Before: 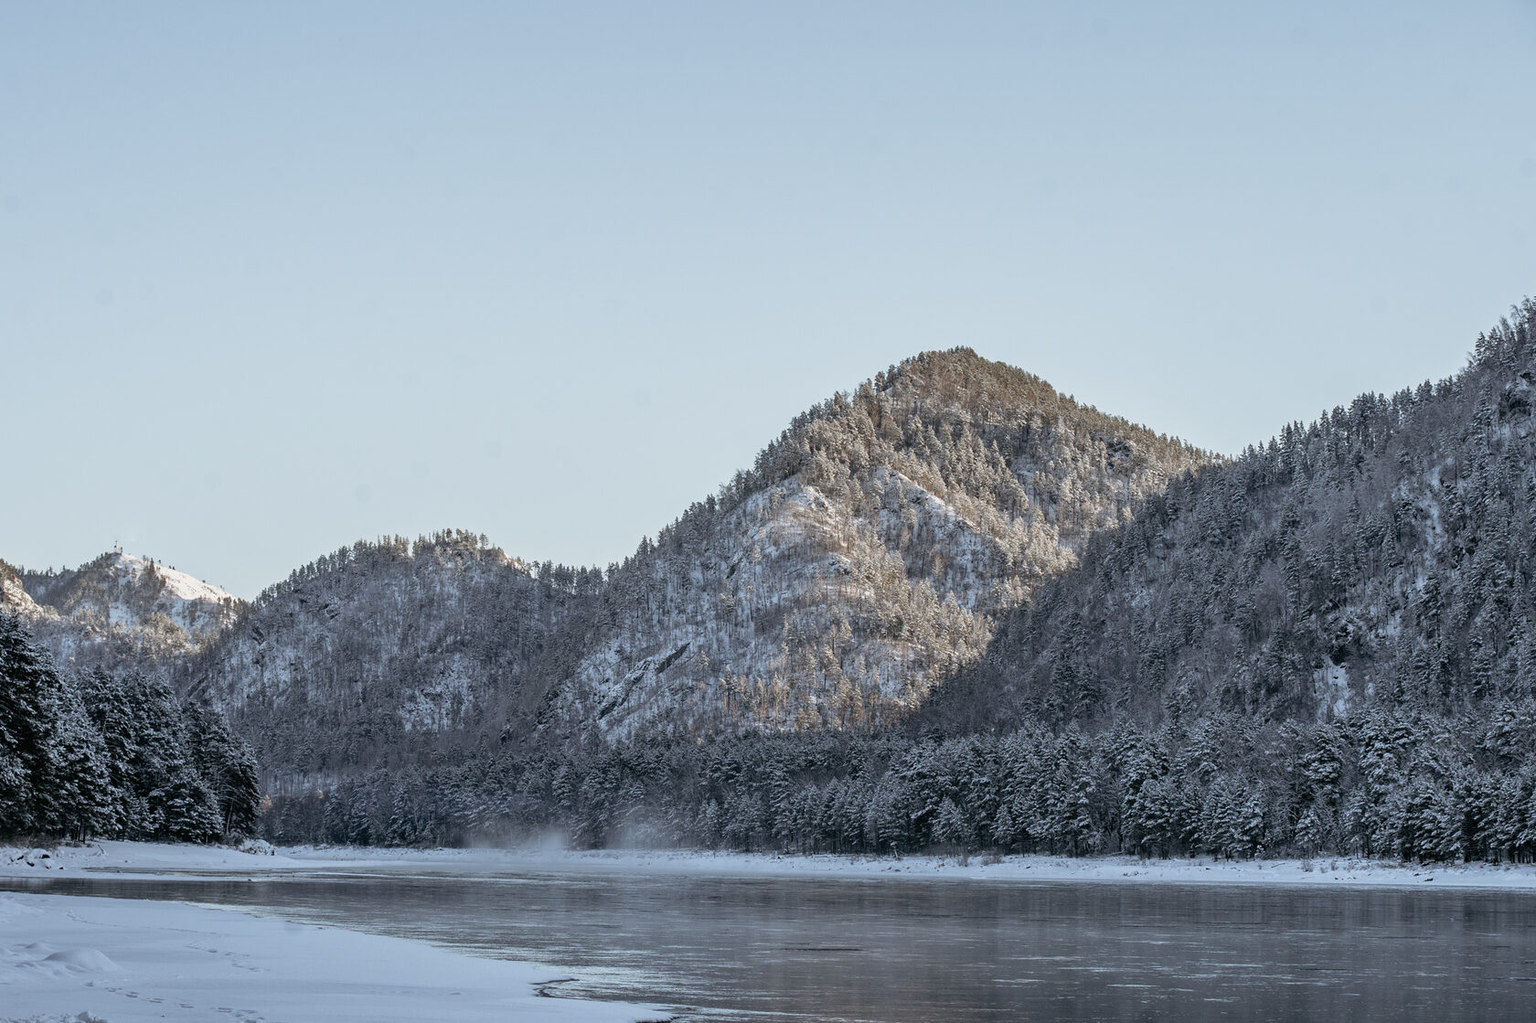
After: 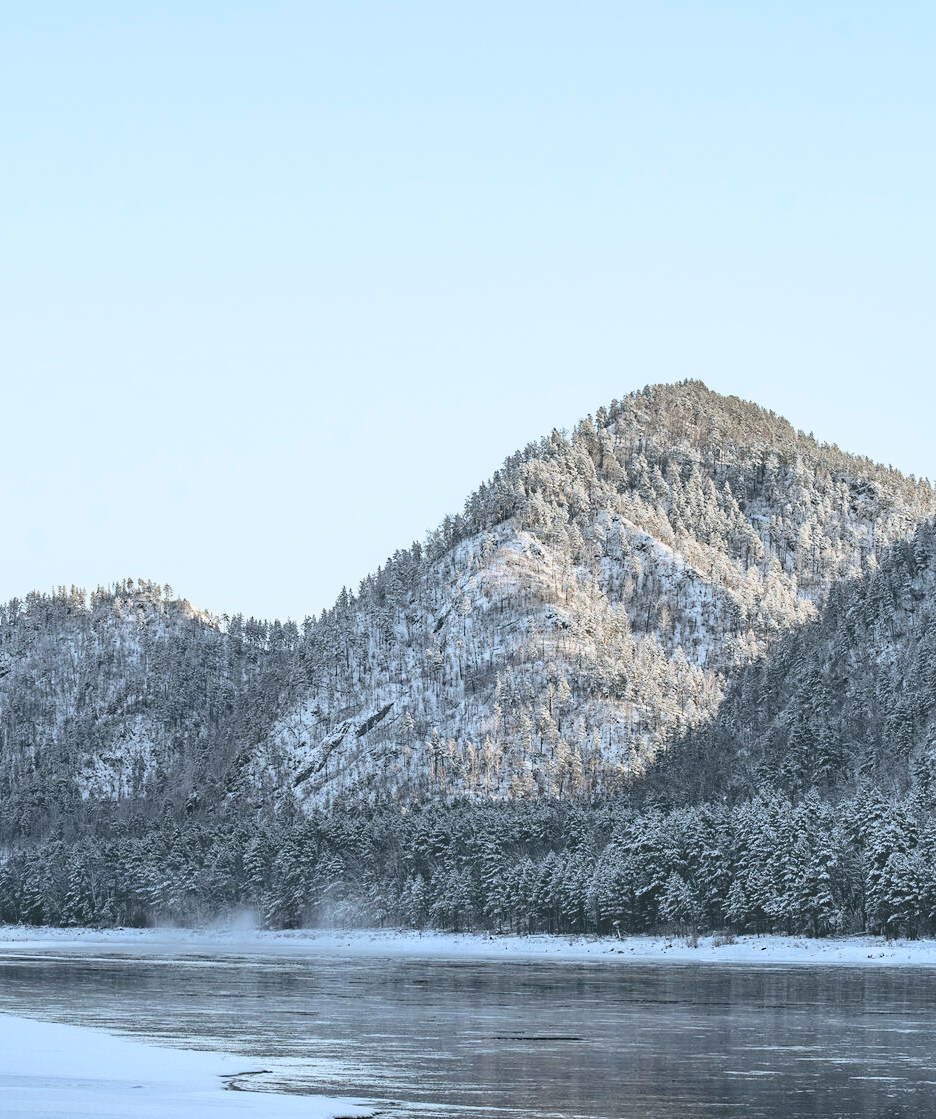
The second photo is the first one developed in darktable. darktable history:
crop: left 21.501%, right 22.335%
color balance rgb: power › luminance -7.848%, power › chroma 1.088%, power › hue 217.1°, perceptual saturation grading › global saturation 0.059%, global vibrance 20%
tone curve: curves: ch0 [(0, 0) (0.003, 0.001) (0.011, 0.004) (0.025, 0.009) (0.044, 0.016) (0.069, 0.025) (0.1, 0.036) (0.136, 0.059) (0.177, 0.103) (0.224, 0.175) (0.277, 0.274) (0.335, 0.395) (0.399, 0.52) (0.468, 0.635) (0.543, 0.733) (0.623, 0.817) (0.709, 0.888) (0.801, 0.93) (0.898, 0.964) (1, 1)], color space Lab, independent channels, preserve colors none
contrast equalizer: y [[0.5, 0.486, 0.447, 0.446, 0.489, 0.5], [0.5 ×6], [0.5 ×6], [0 ×6], [0 ×6]]
haze removal: strength 0.506, distance 0.431, adaptive false
exposure: black level correction -0.041, exposure 0.062 EV, compensate highlight preservation false
sharpen: radius 5.357, amount 0.314, threshold 26.845
